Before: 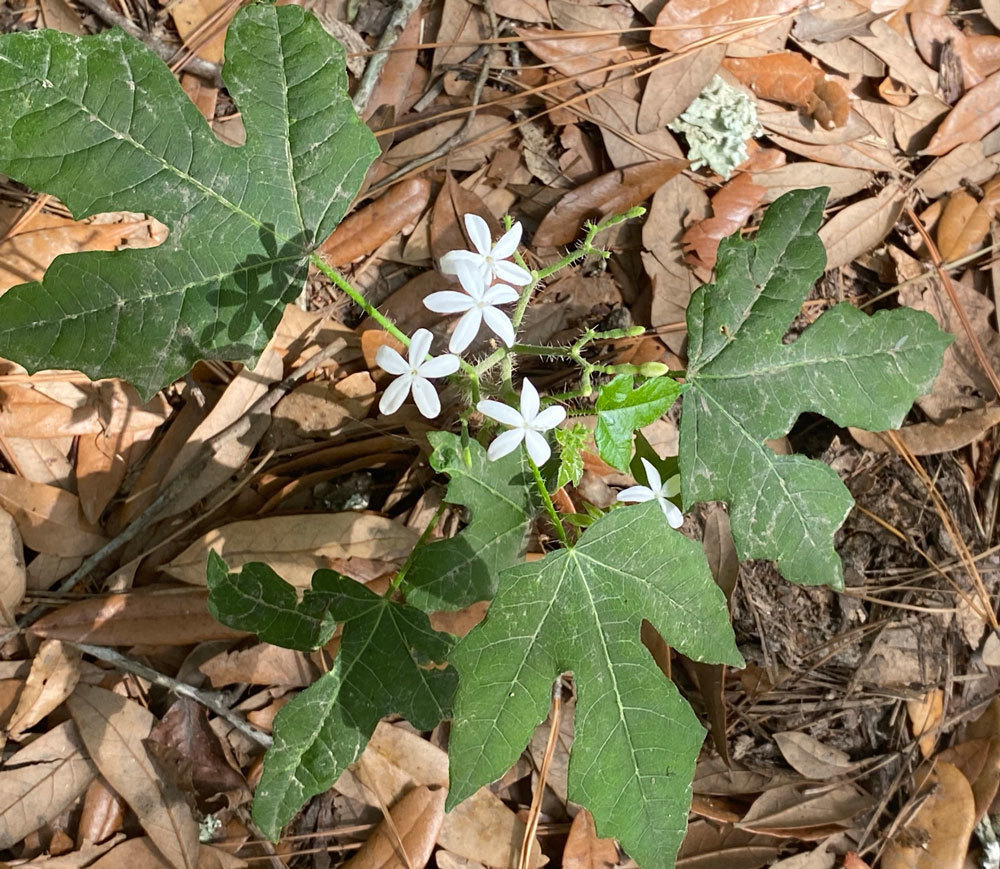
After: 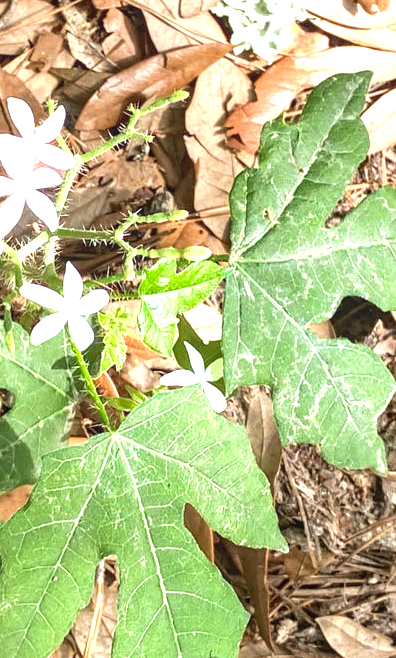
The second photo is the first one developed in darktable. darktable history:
crop: left 45.721%, top 13.393%, right 14.118%, bottom 10.01%
velvia: on, module defaults
local contrast: detail 117%
exposure: black level correction 0, exposure 1.3 EV, compensate highlight preservation false
tone equalizer: on, module defaults
